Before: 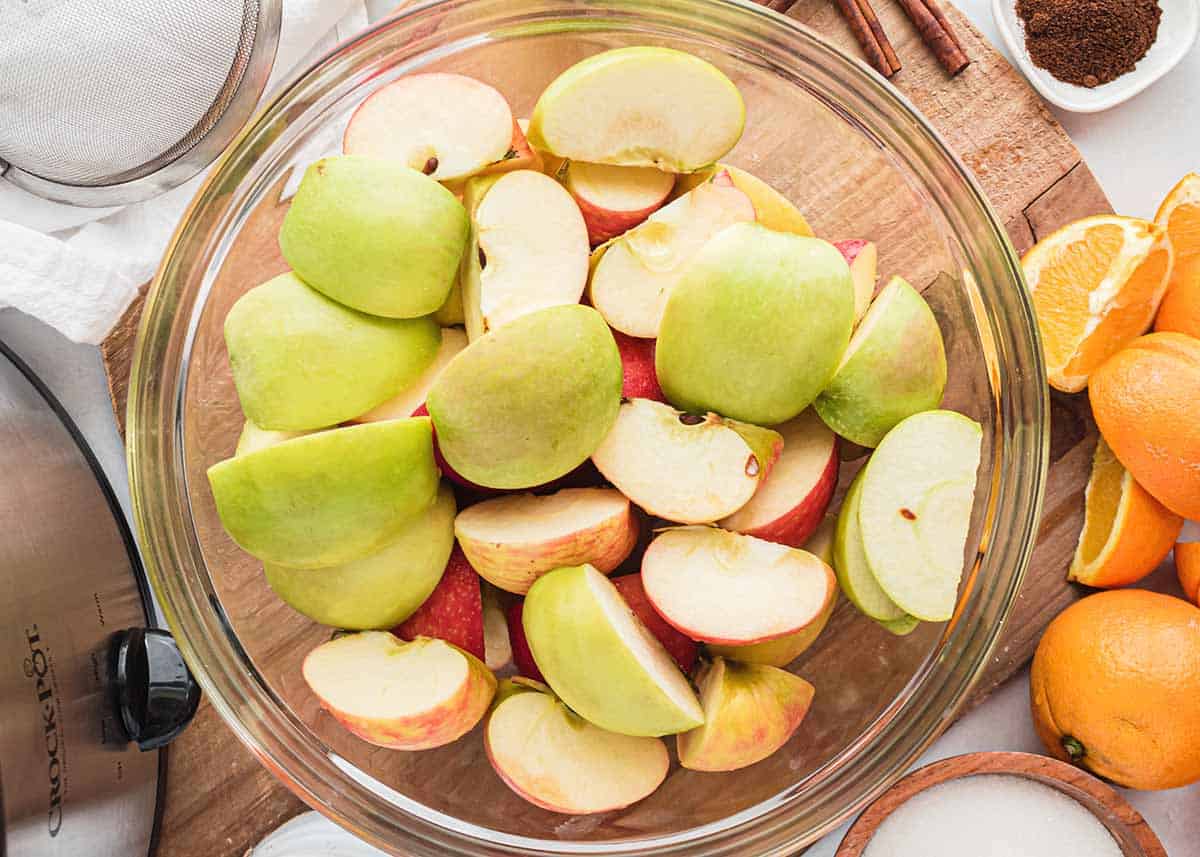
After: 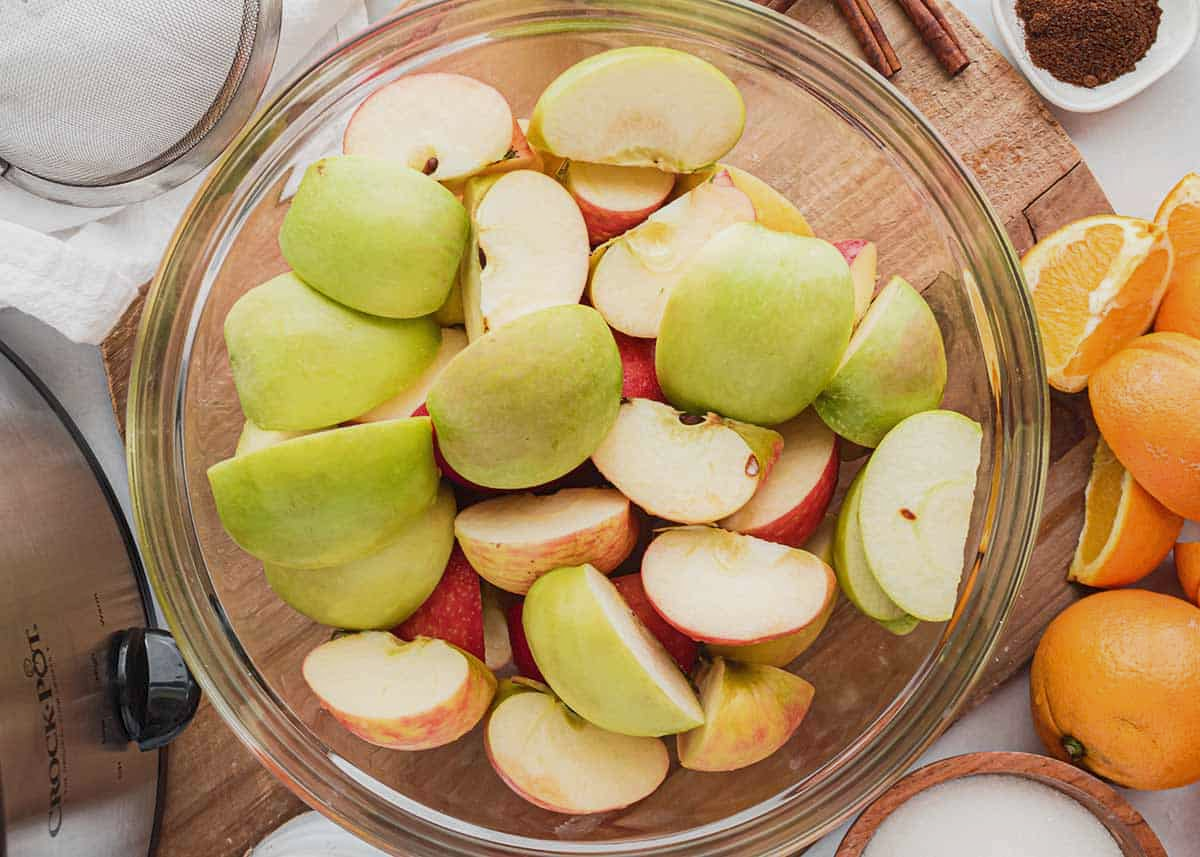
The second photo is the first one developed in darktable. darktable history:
tone equalizer: -8 EV 0.246 EV, -7 EV 0.424 EV, -6 EV 0.445 EV, -5 EV 0.233 EV, -3 EV -0.272 EV, -2 EV -0.404 EV, -1 EV -0.424 EV, +0 EV -0.229 EV, mask exposure compensation -0.5 EV
exposure: compensate highlight preservation false
